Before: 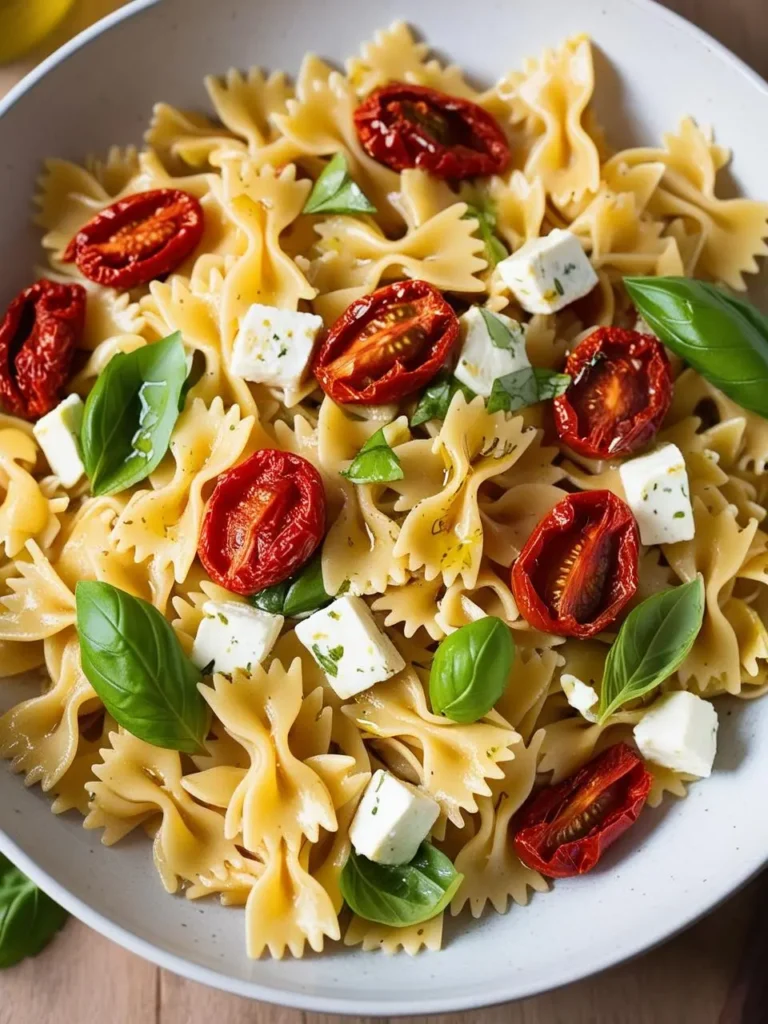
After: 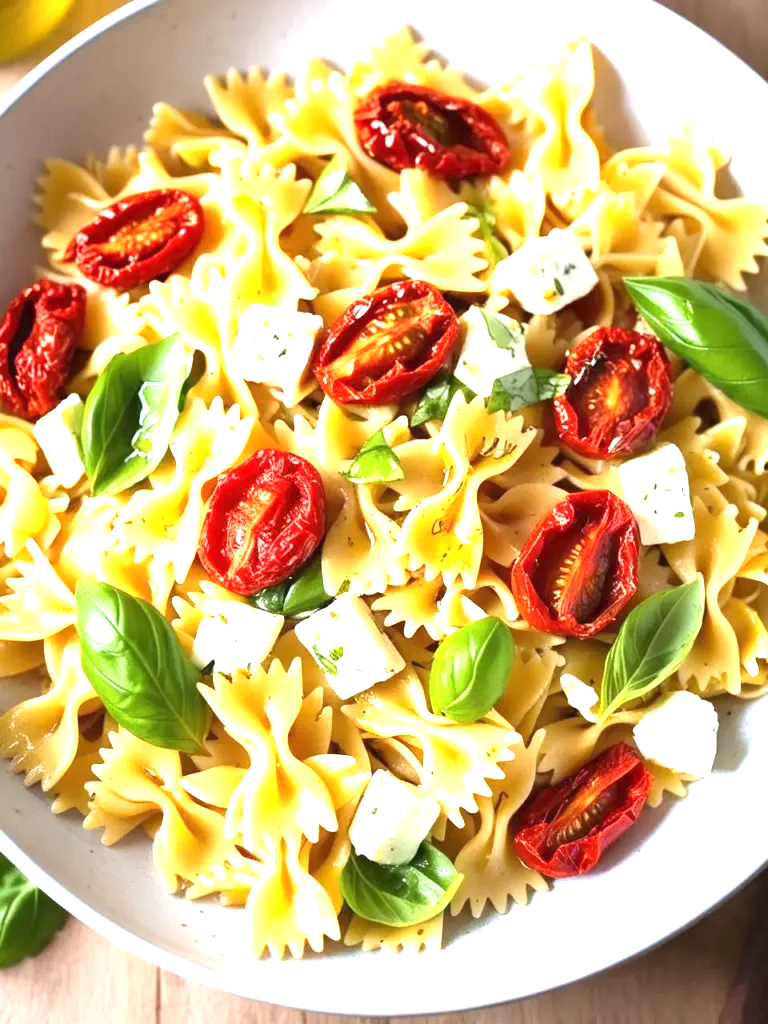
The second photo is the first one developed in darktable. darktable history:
exposure: black level correction 0, exposure 1.457 EV, compensate highlight preservation false
